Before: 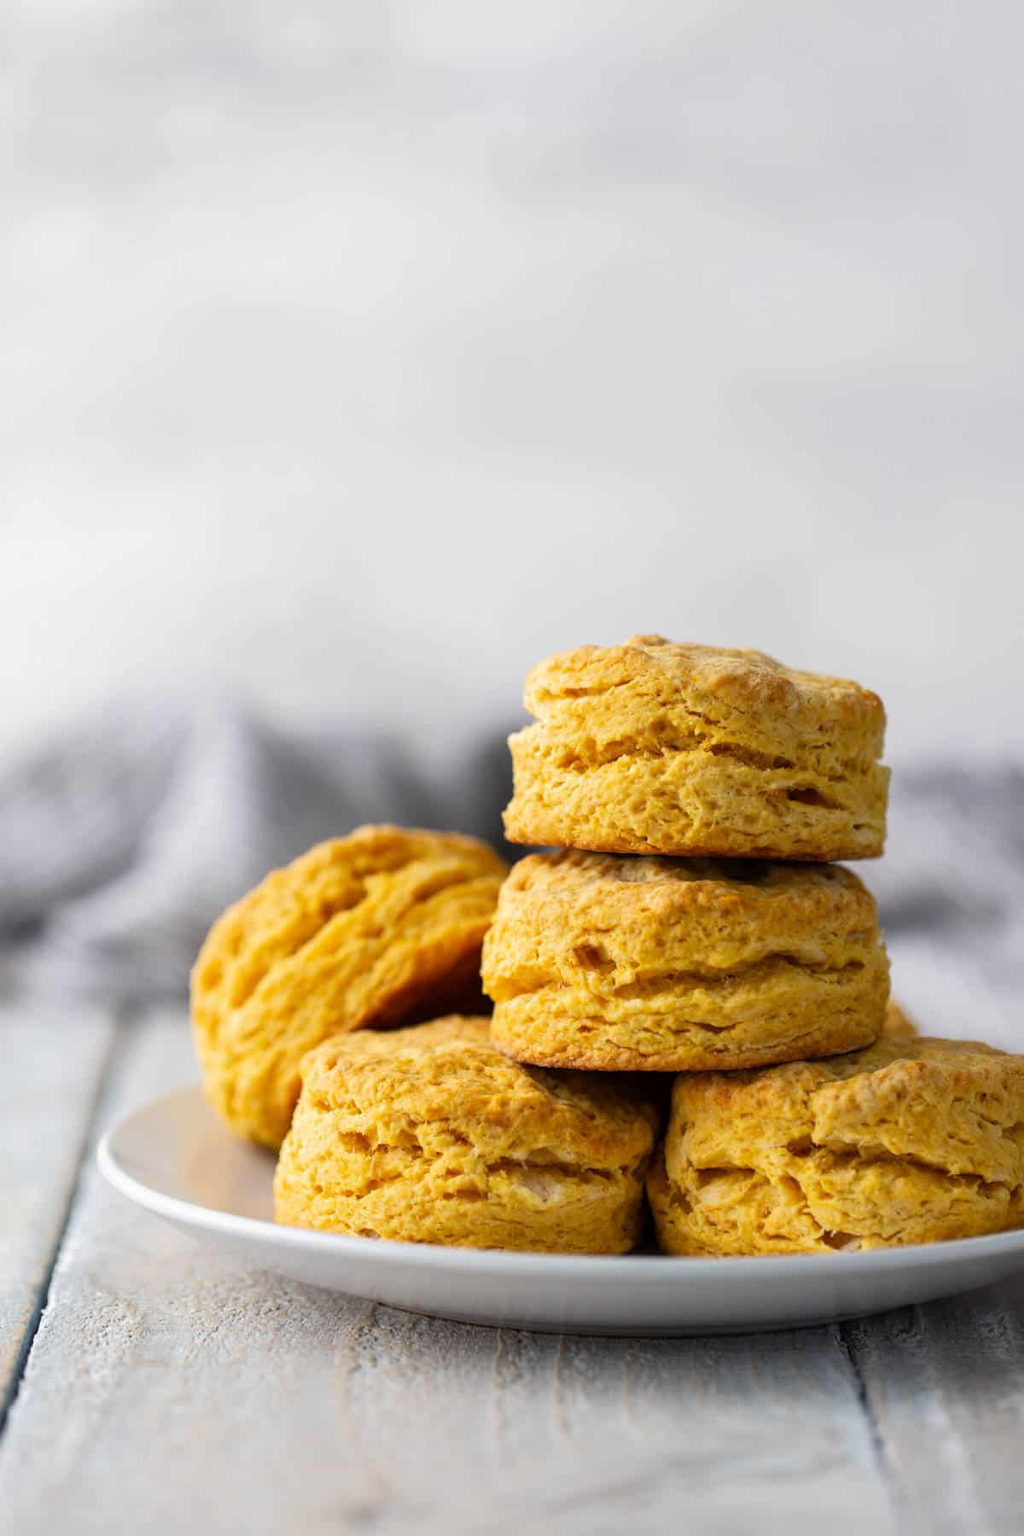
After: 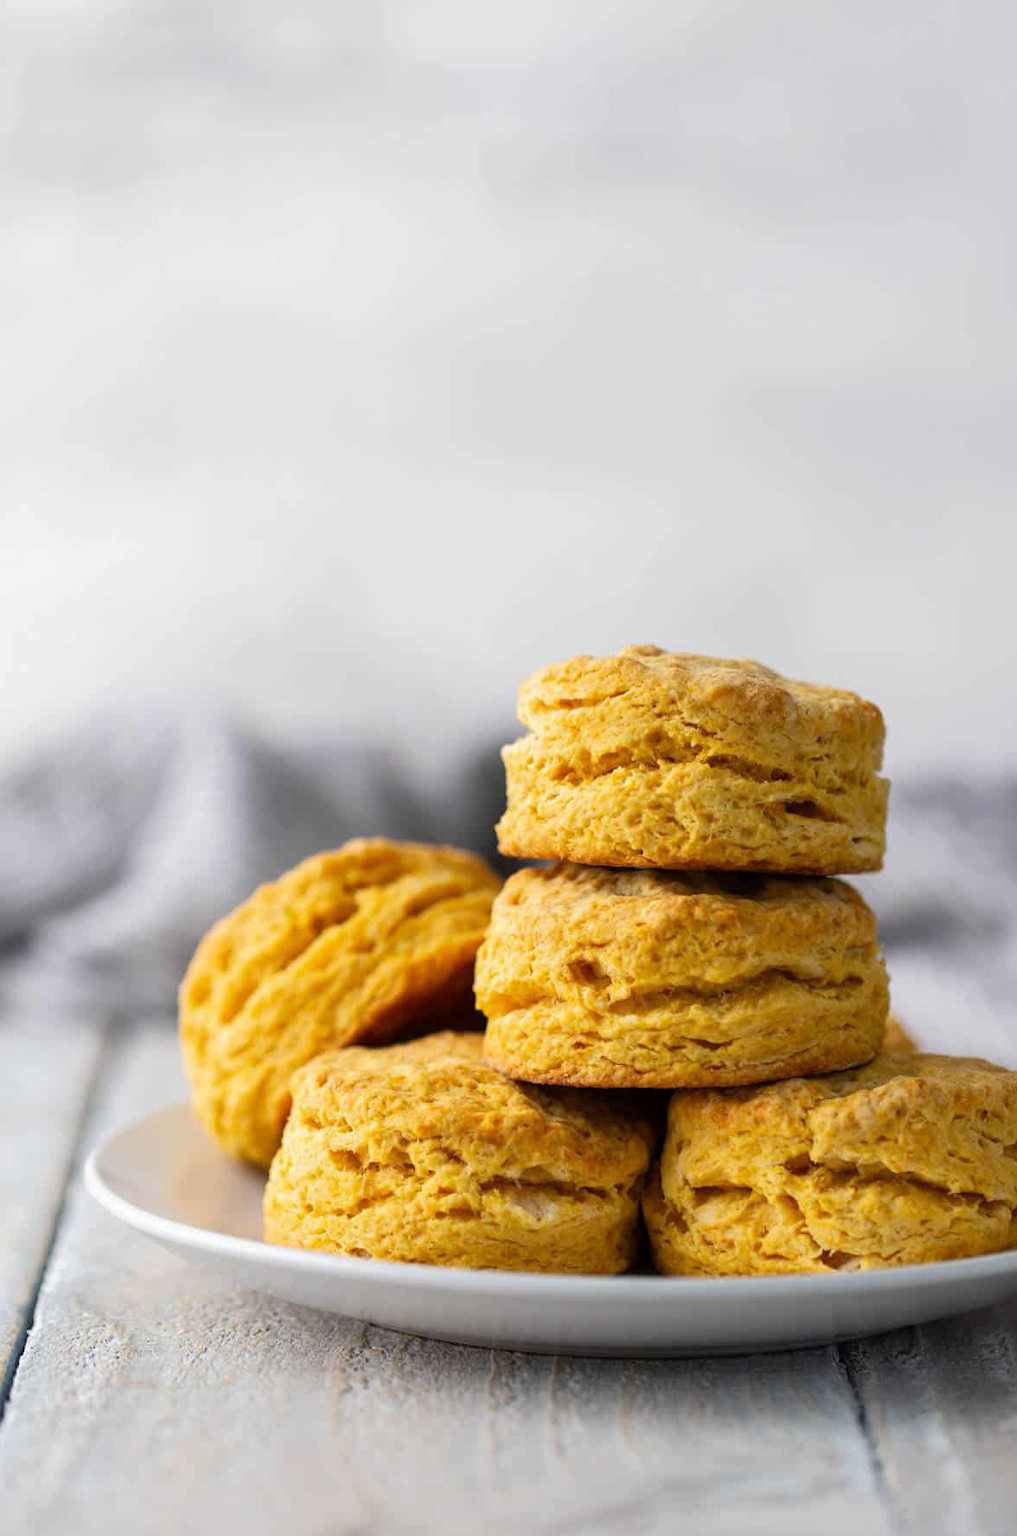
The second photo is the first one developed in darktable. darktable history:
crop and rotate: left 1.48%, right 0.62%, bottom 1.543%
